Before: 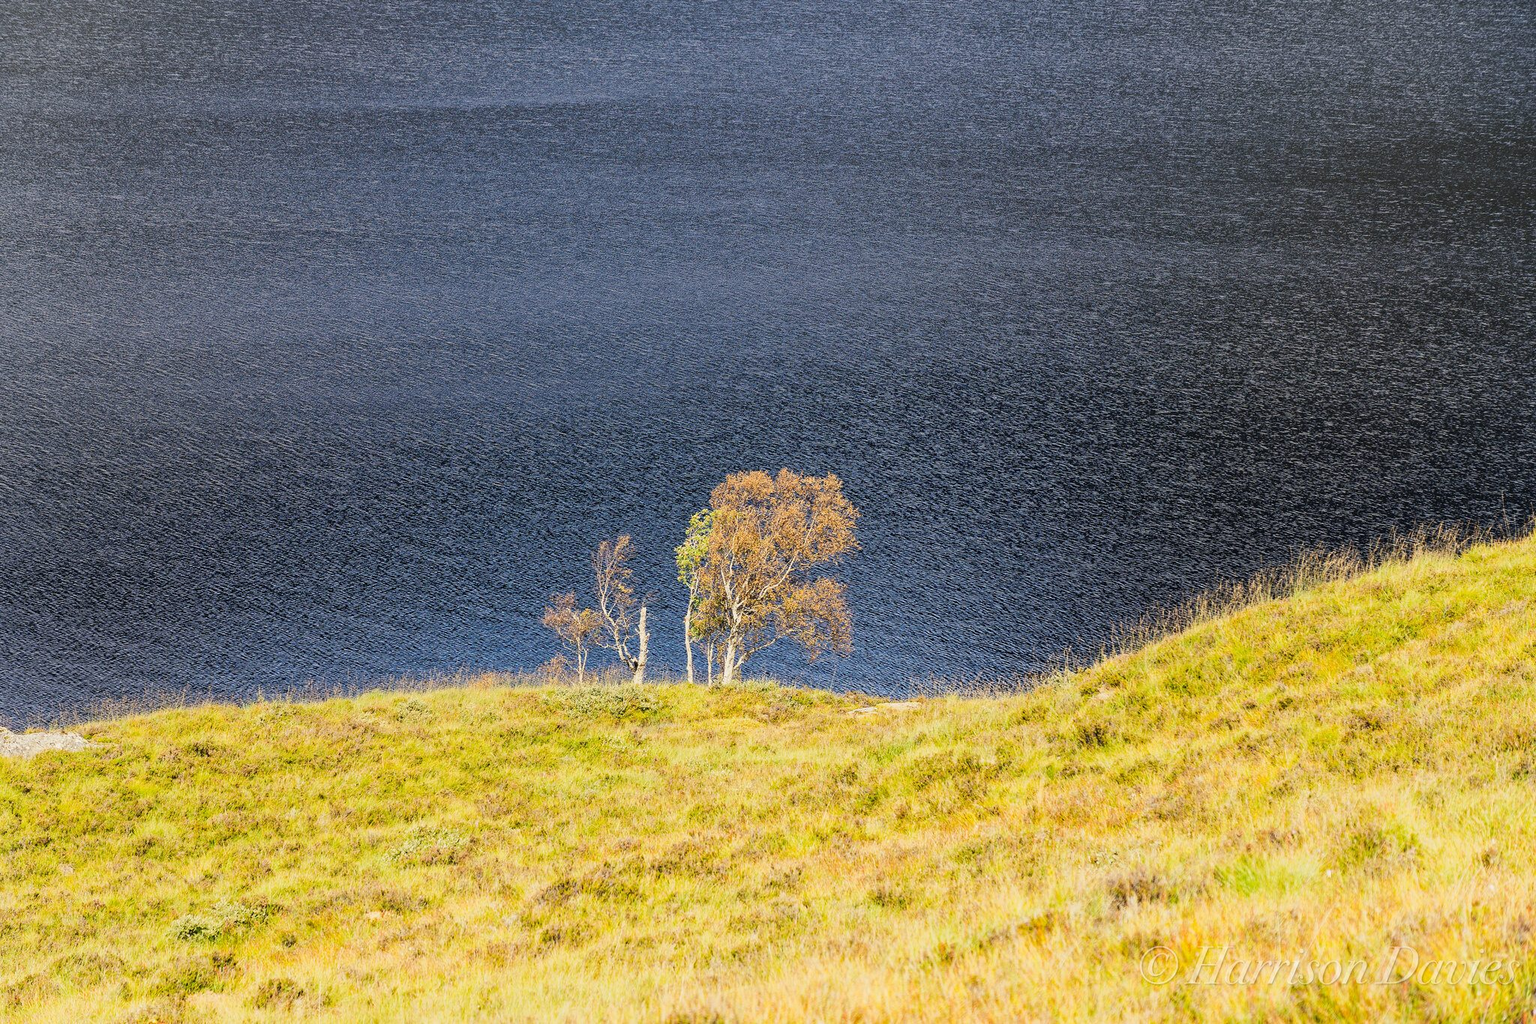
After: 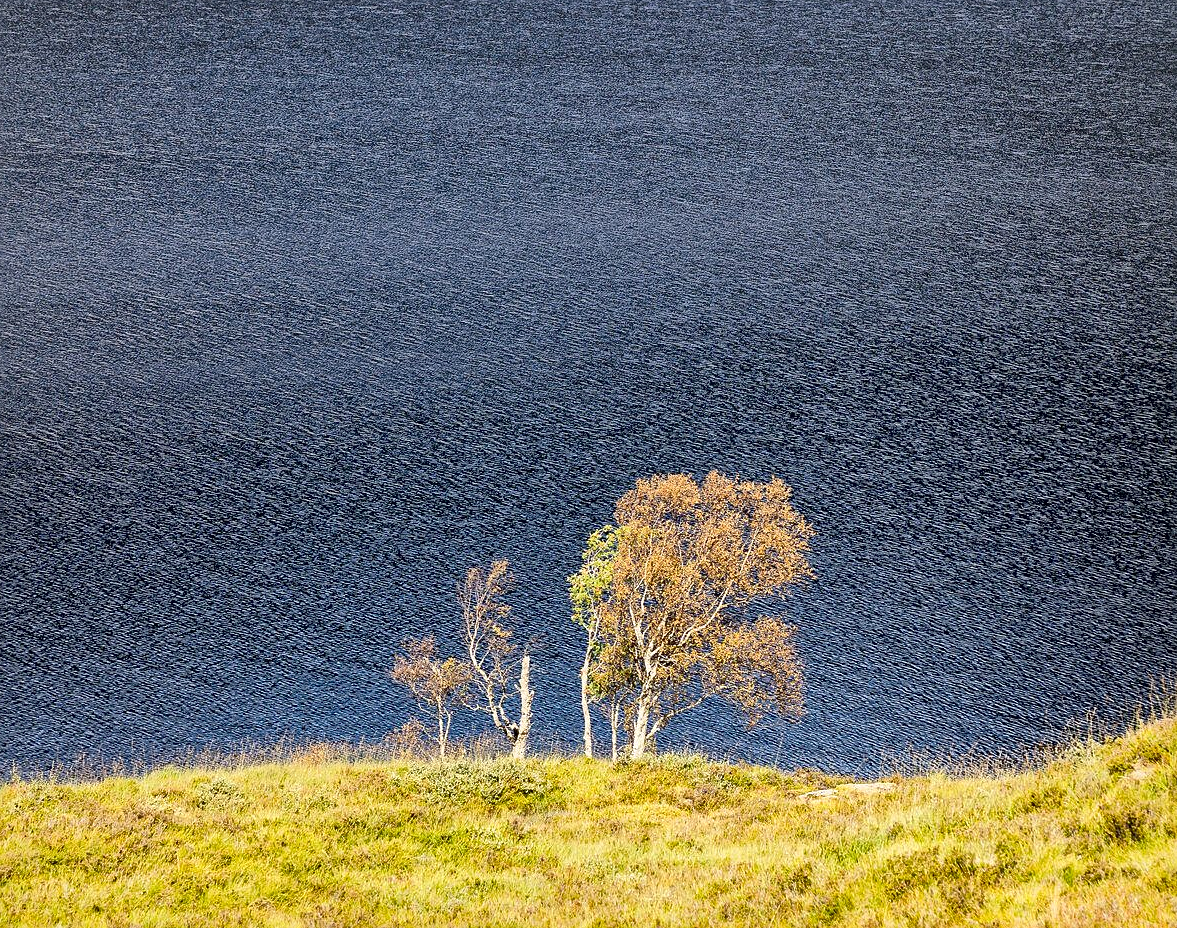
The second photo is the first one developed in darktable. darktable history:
local contrast: mode bilateral grid, contrast 20, coarseness 51, detail 173%, midtone range 0.2
exposure: black level correction 0.006, compensate highlight preservation false
crop: left 16.255%, top 11.298%, right 26.273%, bottom 20.718%
sharpen: radius 1.314, amount 0.303, threshold 0.08
